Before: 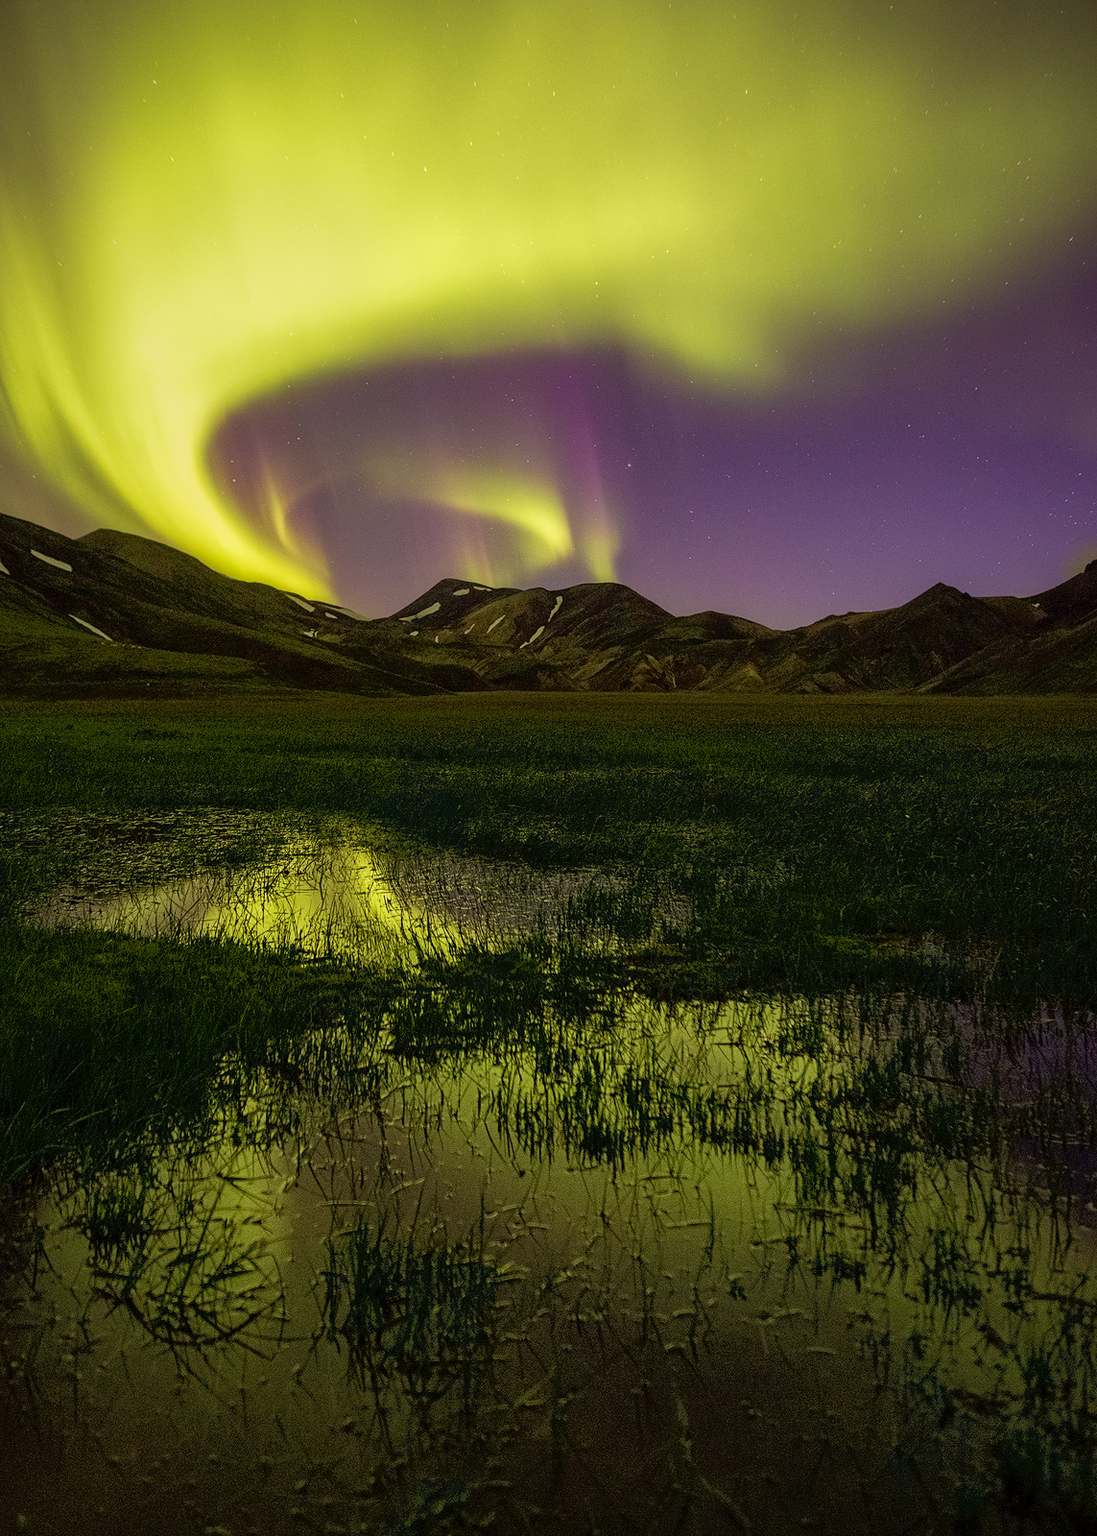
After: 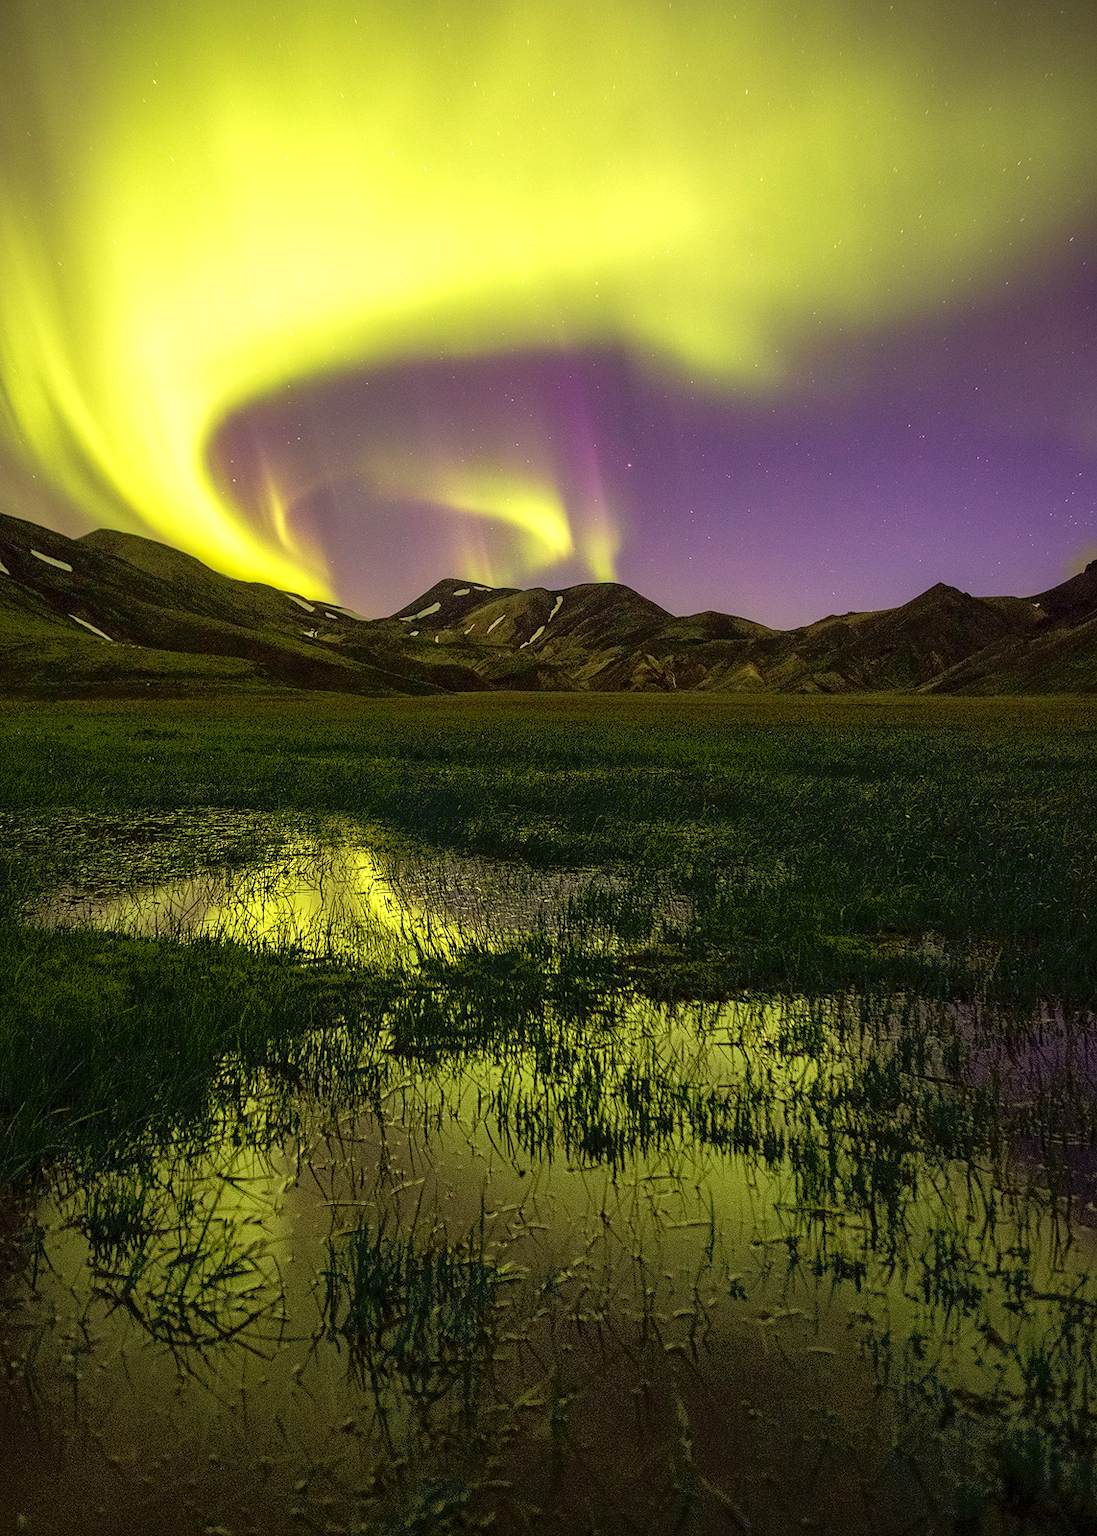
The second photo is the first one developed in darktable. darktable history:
exposure: black level correction 0, exposure 0.588 EV, compensate highlight preservation false
